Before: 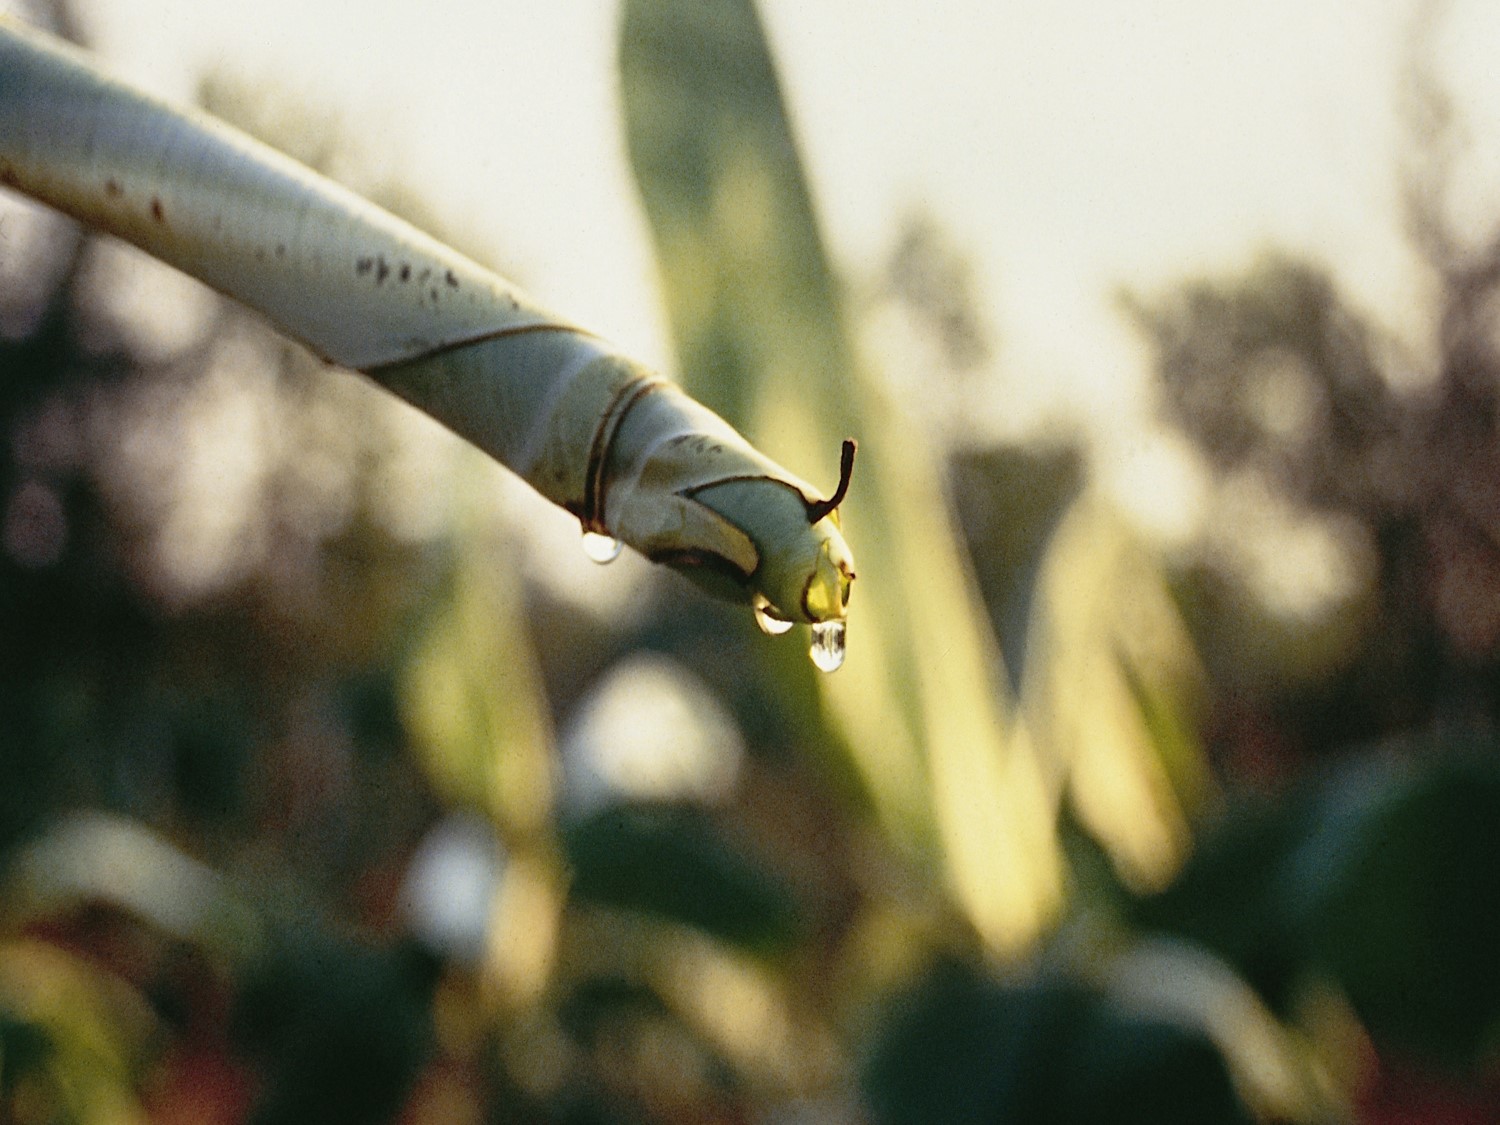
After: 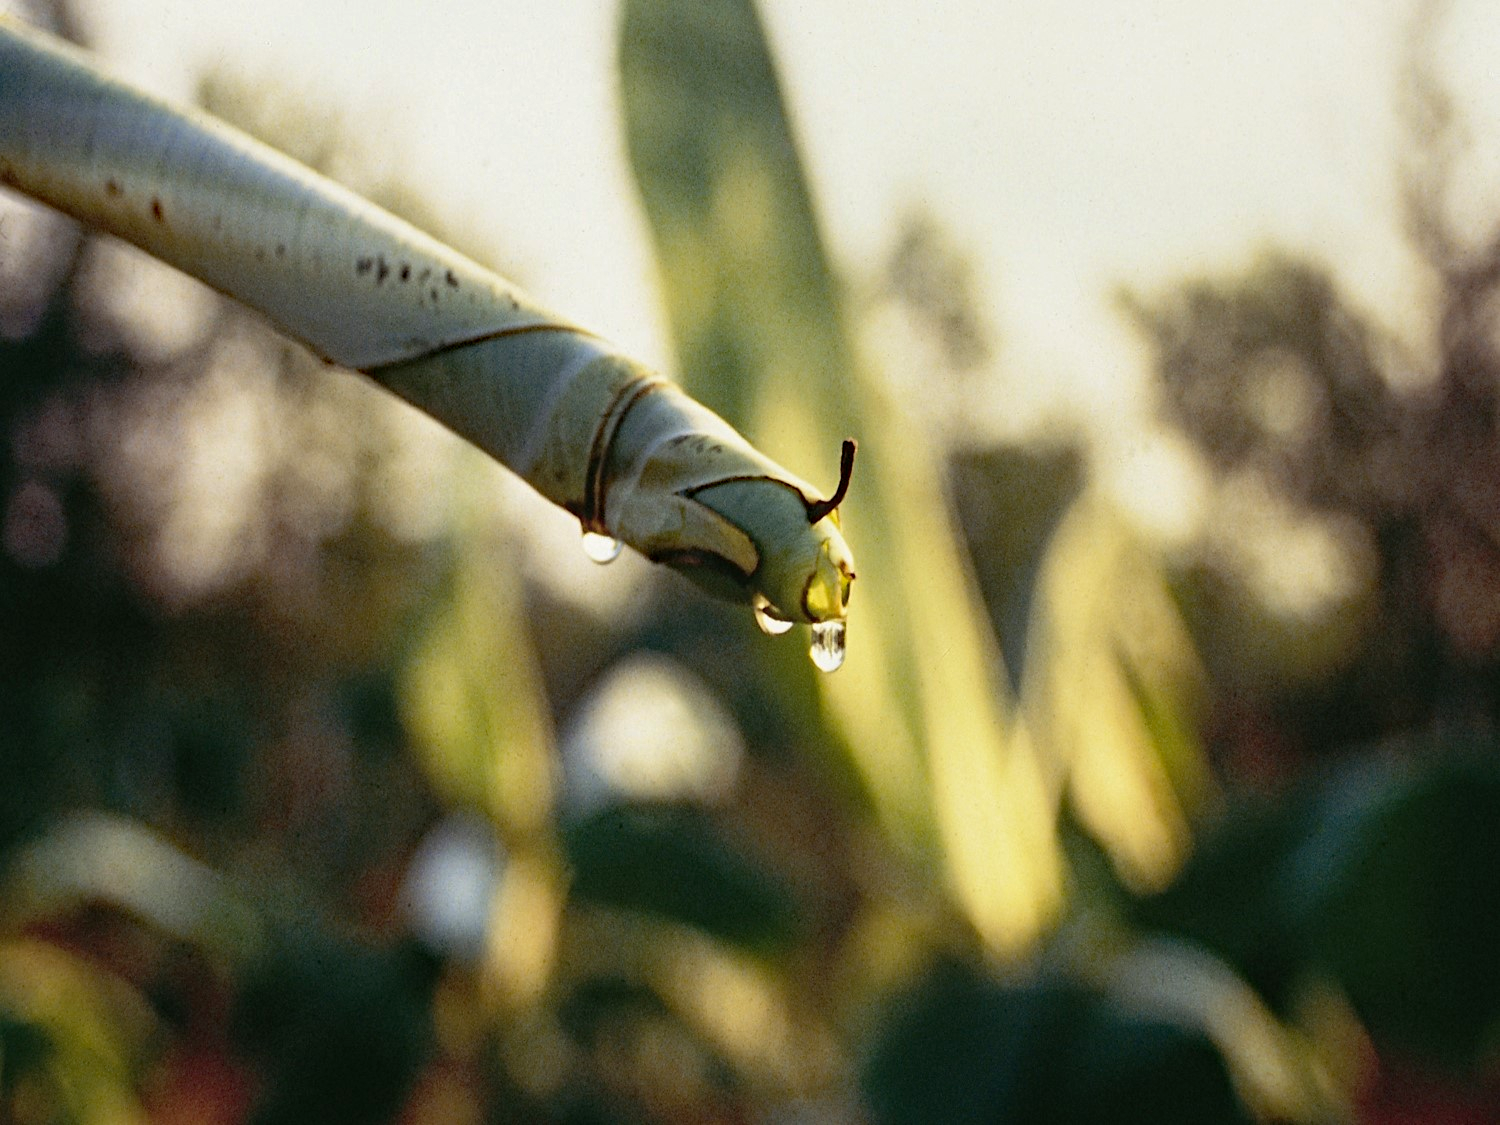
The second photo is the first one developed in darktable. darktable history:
haze removal: strength 0.298, distance 0.248, compatibility mode true, adaptive false
